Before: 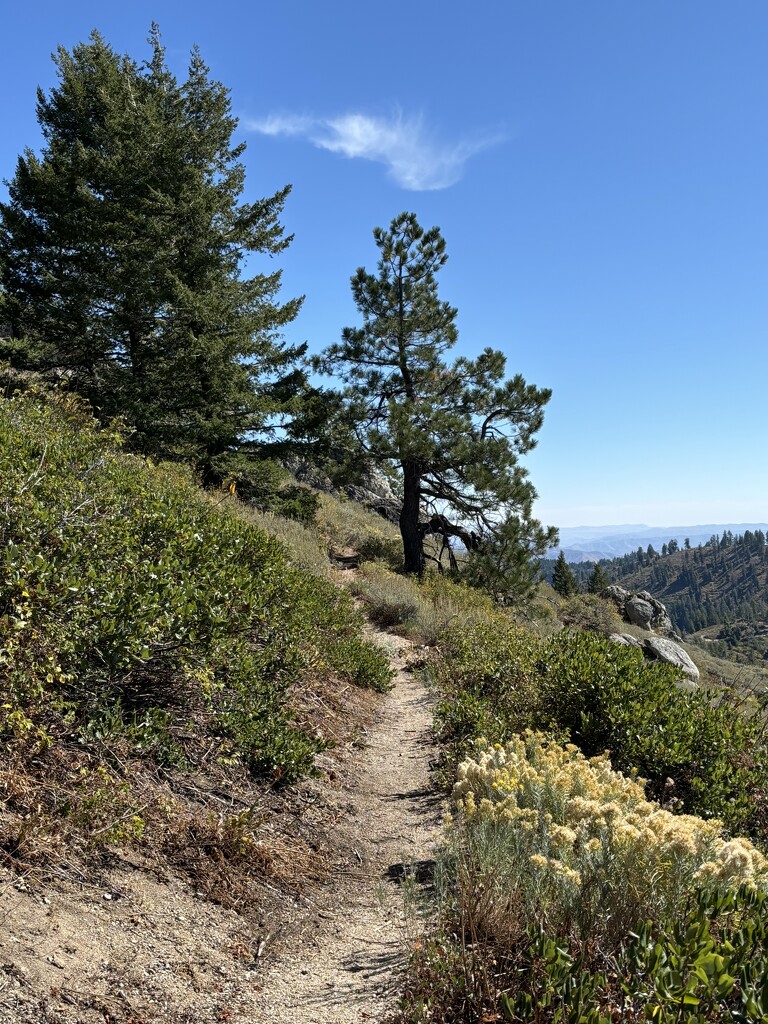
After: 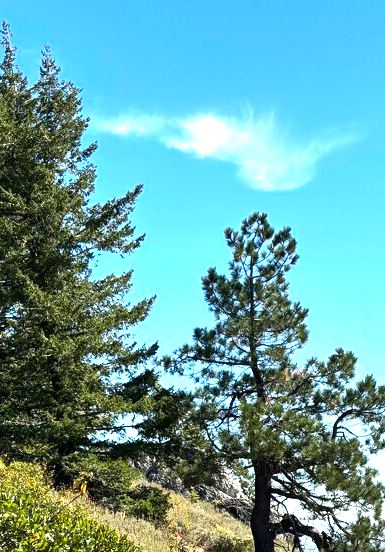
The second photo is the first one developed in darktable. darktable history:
color balance rgb: perceptual saturation grading › global saturation -0.102%, perceptual brilliance grading › global brilliance 30.049%, perceptual brilliance grading › highlights 11.9%, perceptual brilliance grading › mid-tones 24.287%
crop: left 19.429%, right 30.35%, bottom 46.019%
tone equalizer: on, module defaults
